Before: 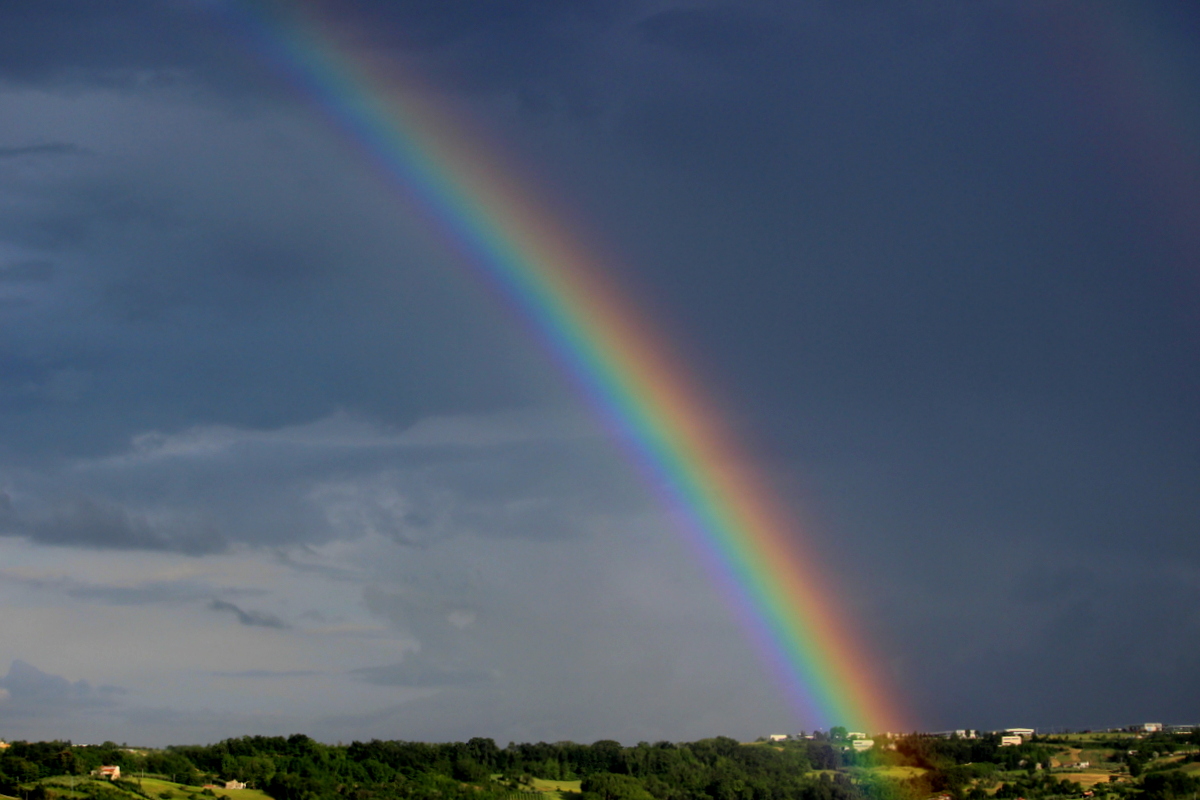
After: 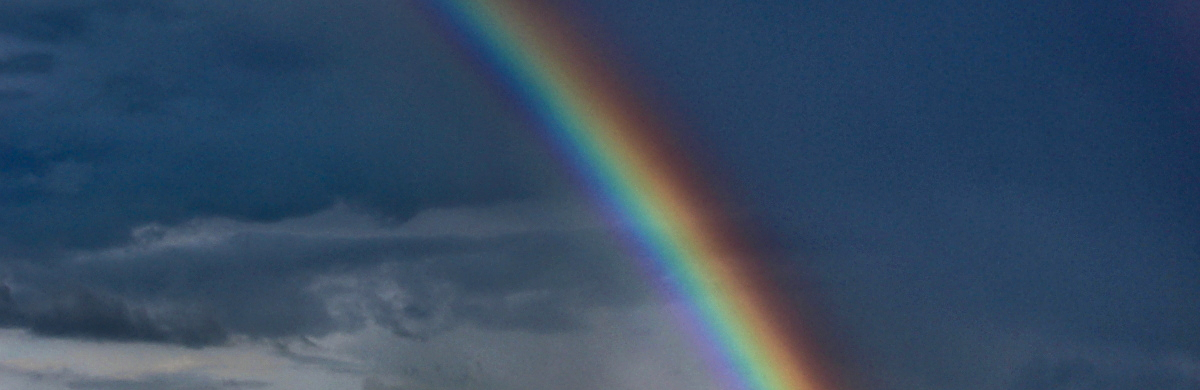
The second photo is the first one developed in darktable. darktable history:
crop and rotate: top 26.075%, bottom 25.15%
sharpen: on, module defaults
contrast brightness saturation: contrast 0.205, brightness -0.104, saturation 0.101
tone equalizer: -7 EV -0.653 EV, -6 EV 1.03 EV, -5 EV -0.454 EV, -4 EV 0.438 EV, -3 EV 0.408 EV, -2 EV 0.172 EV, -1 EV -0.124 EV, +0 EV -0.363 EV
local contrast: detail 150%
color balance rgb: perceptual saturation grading › global saturation -3.435%, global vibrance 20%
